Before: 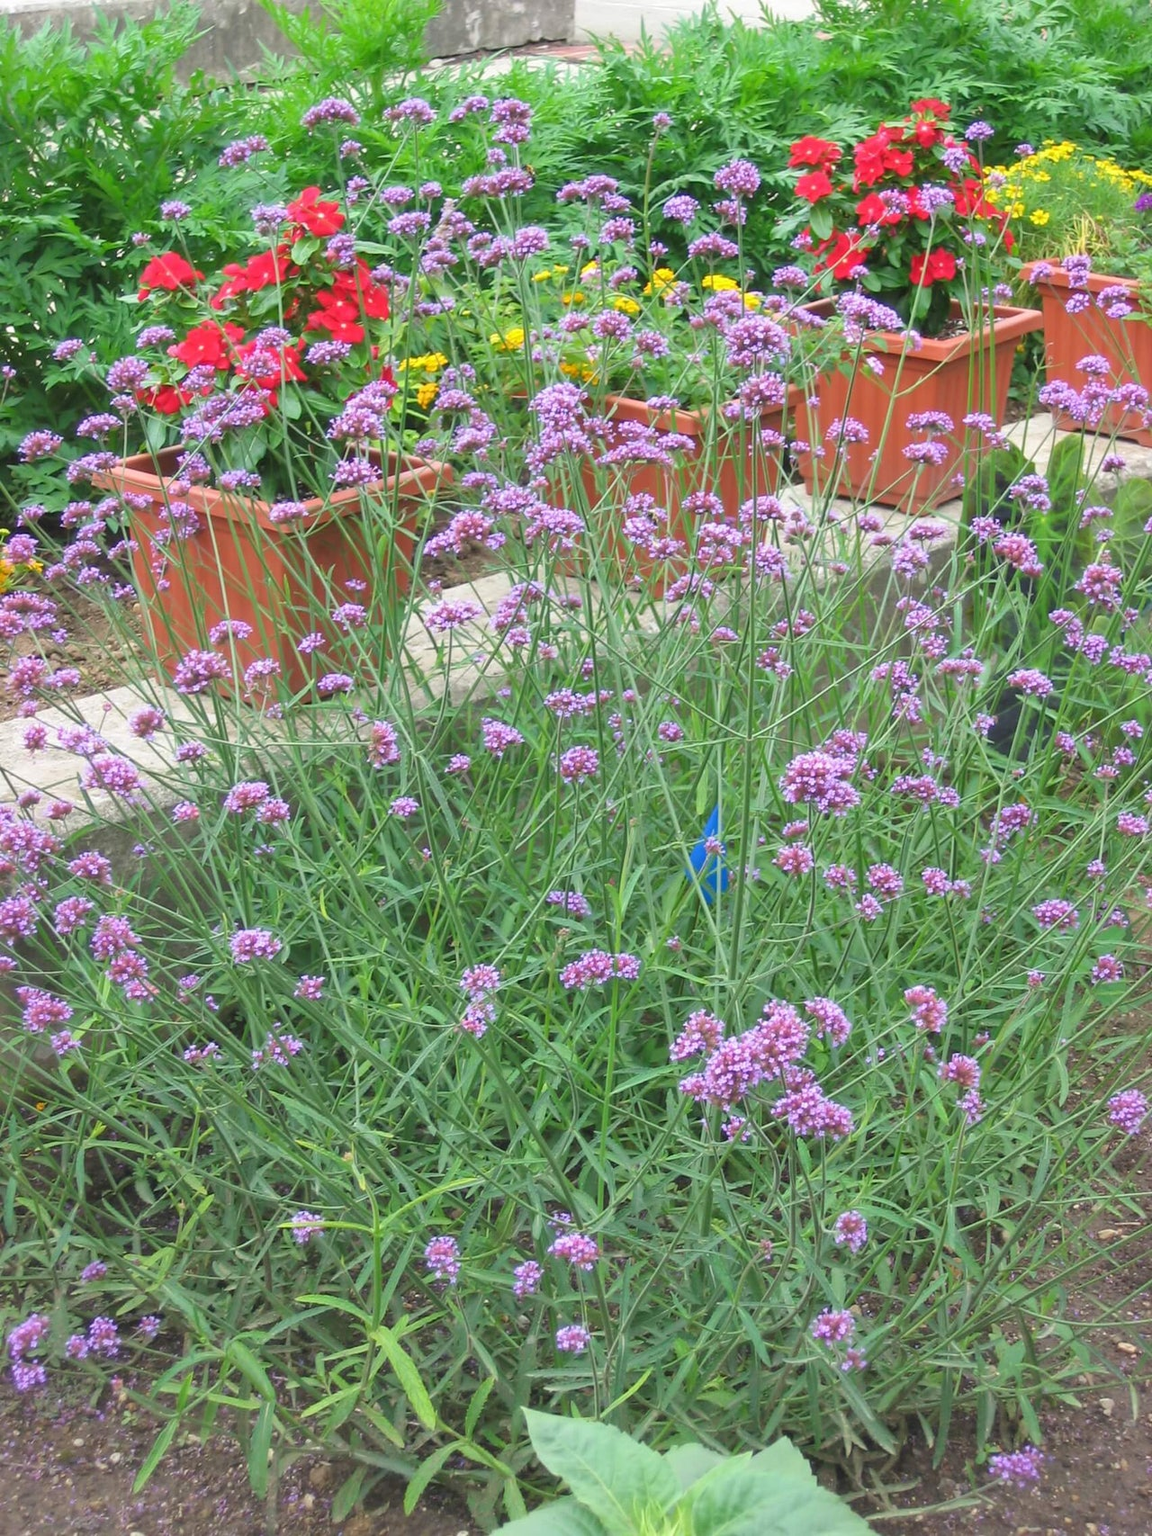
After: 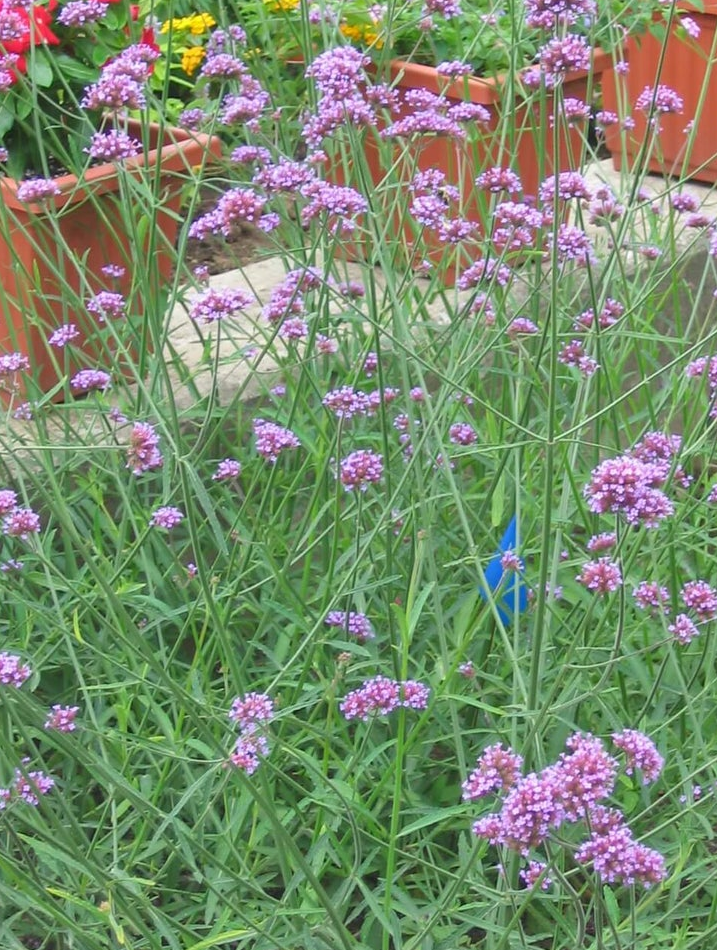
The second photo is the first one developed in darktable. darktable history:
crop and rotate: left 22.058%, top 22.237%, right 21.904%, bottom 22.085%
